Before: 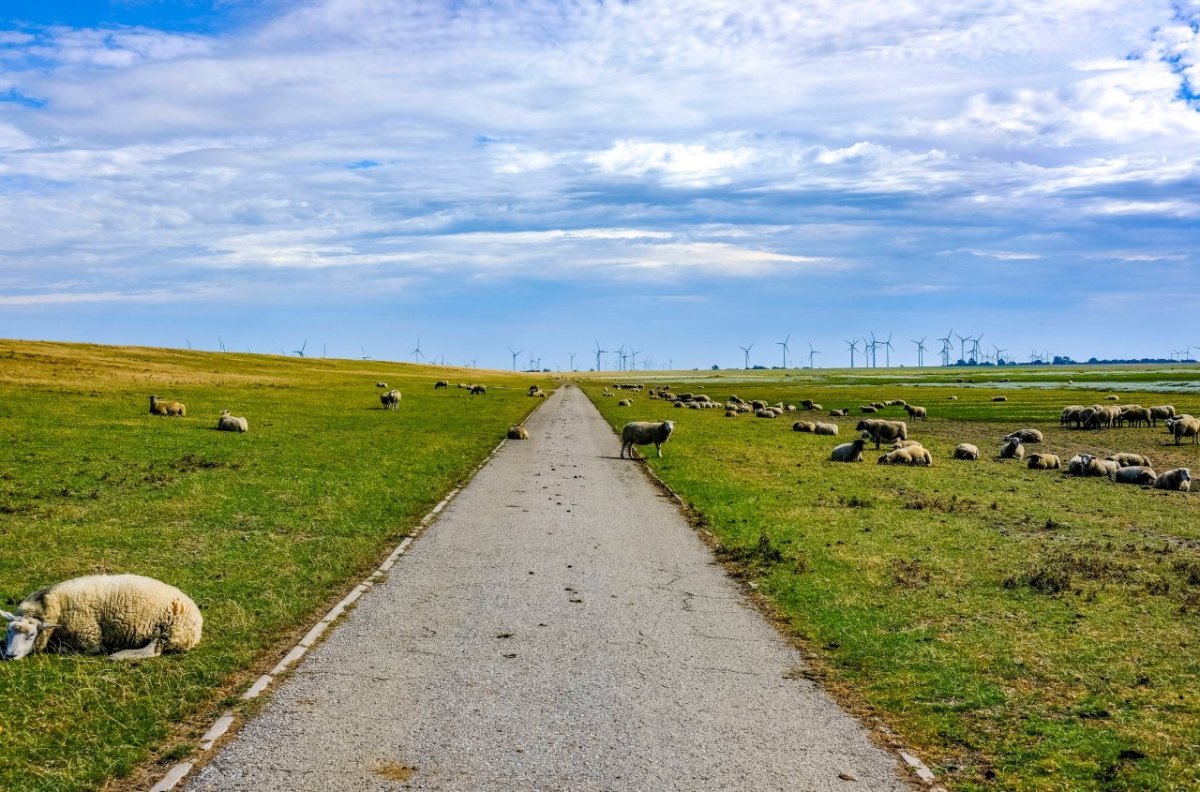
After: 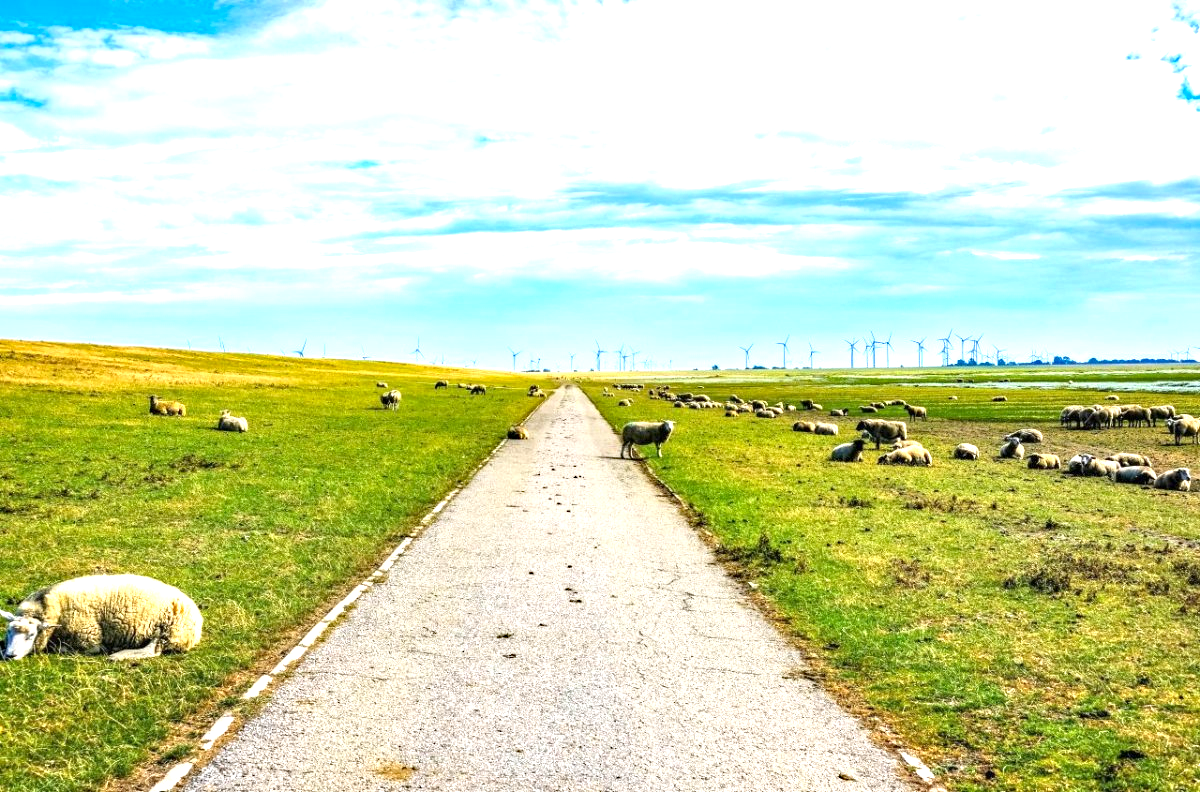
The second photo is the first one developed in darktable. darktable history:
haze removal: compatibility mode true, adaptive false
exposure: black level correction 0, exposure 1.388 EV, compensate exposure bias true, compensate highlight preservation false
